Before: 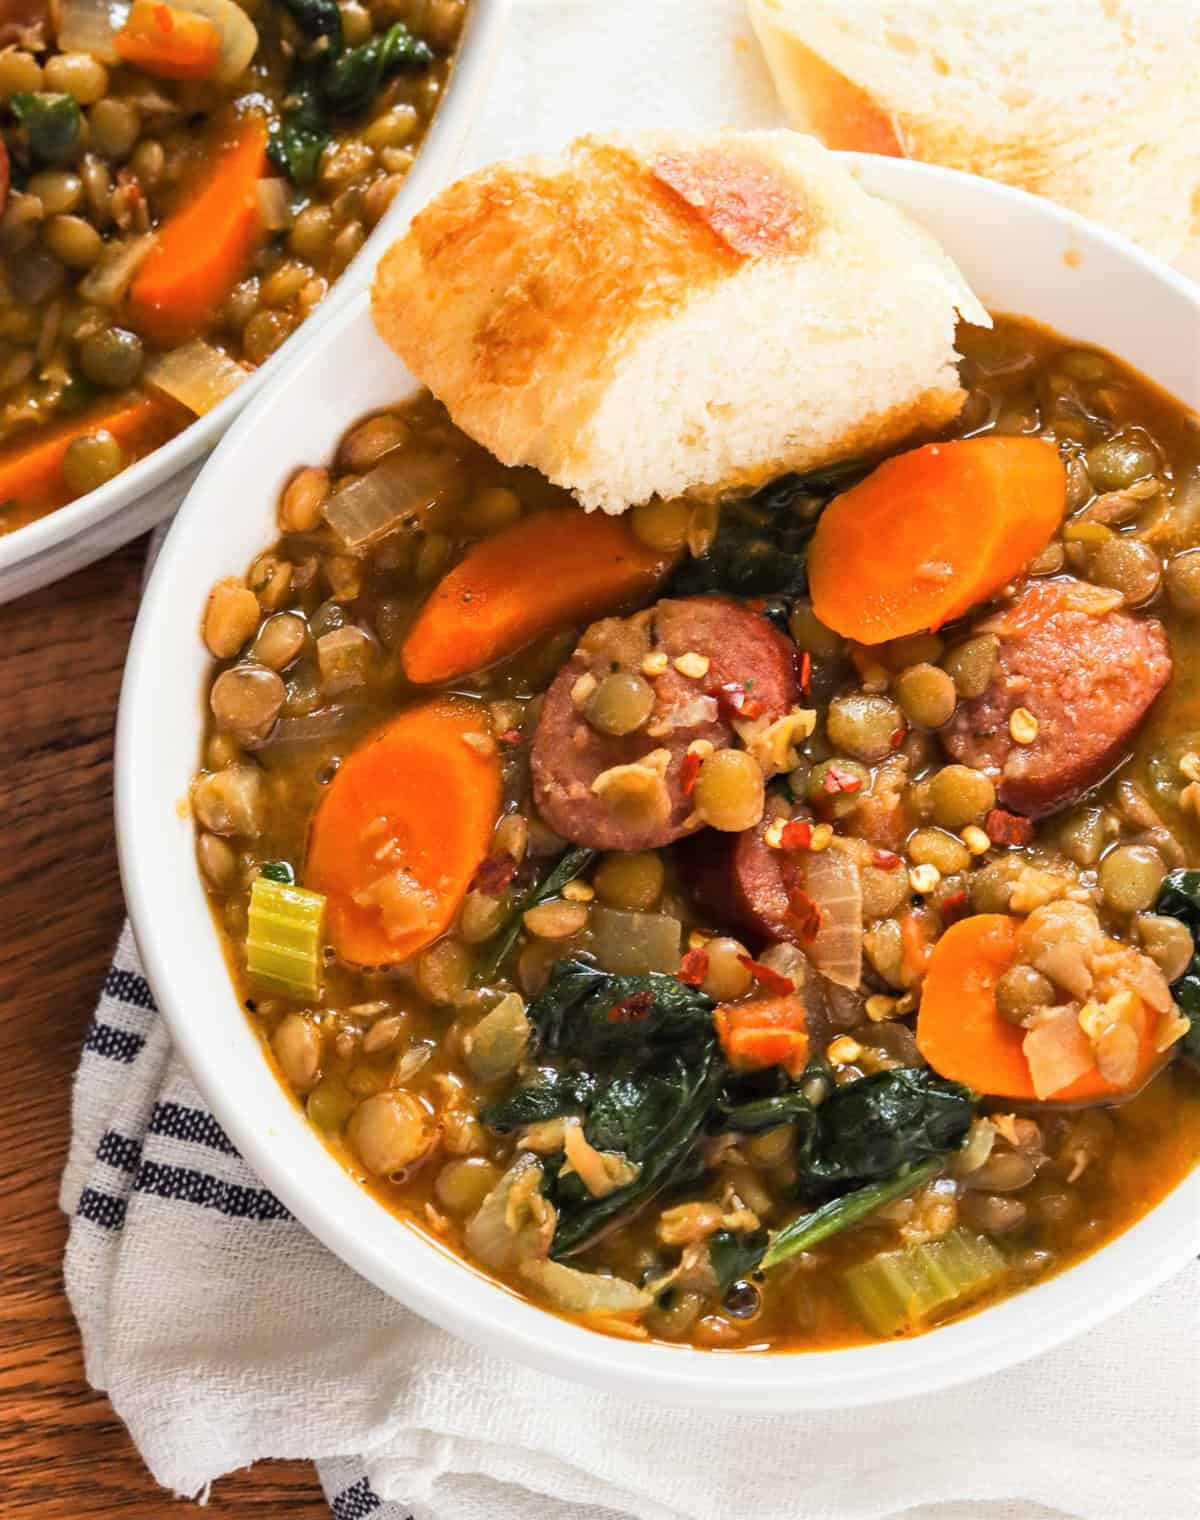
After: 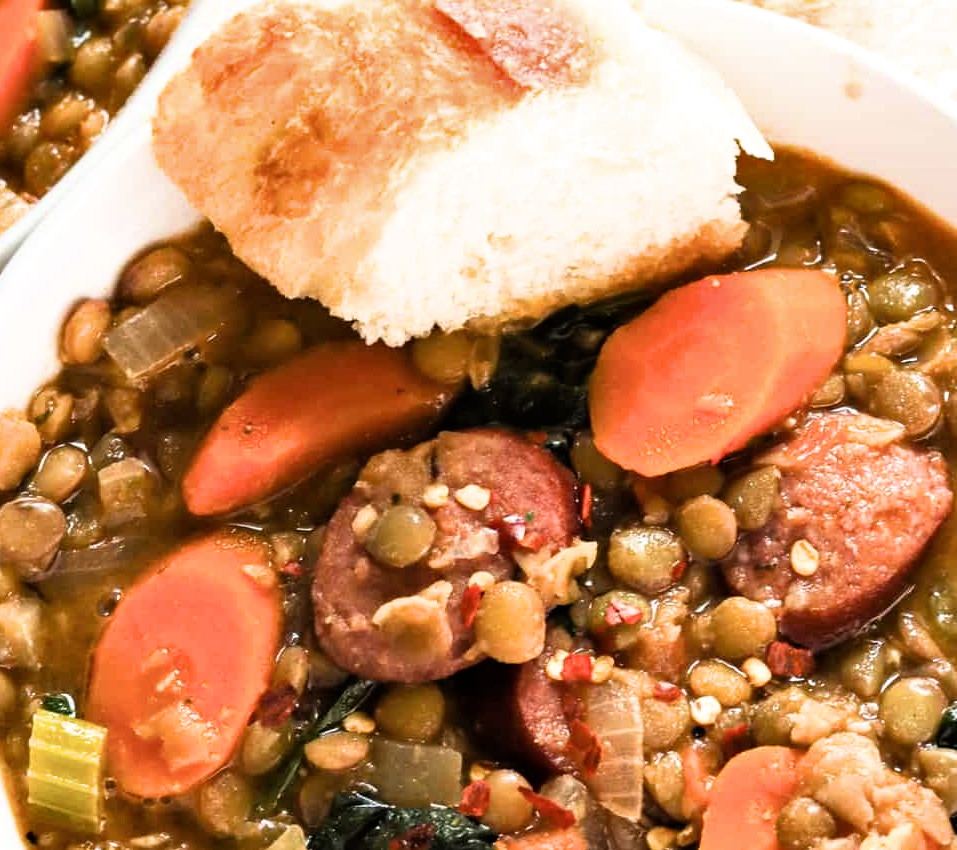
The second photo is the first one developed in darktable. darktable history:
filmic rgb: black relative exposure -8.03 EV, white relative exposure 2.35 EV, hardness 6.55
shadows and highlights: shadows 32.11, highlights -31.97, soften with gaussian
crop: left 18.264%, top 11.11%, right 1.958%, bottom 32.906%
